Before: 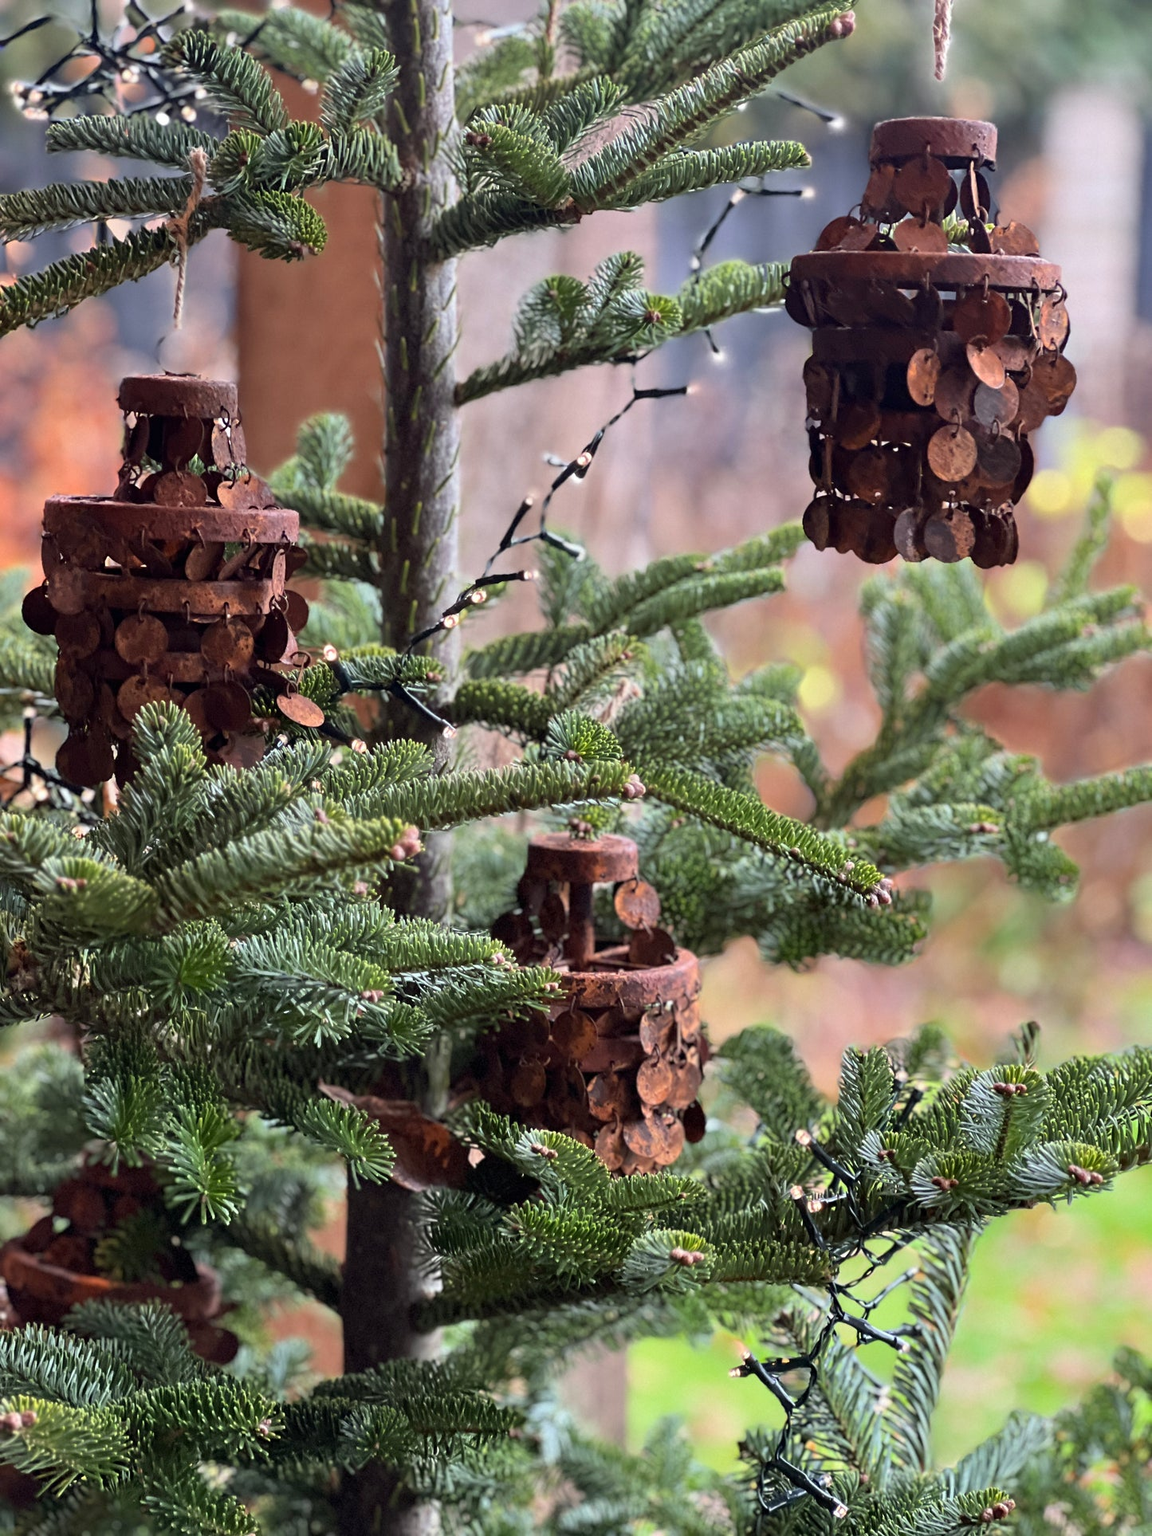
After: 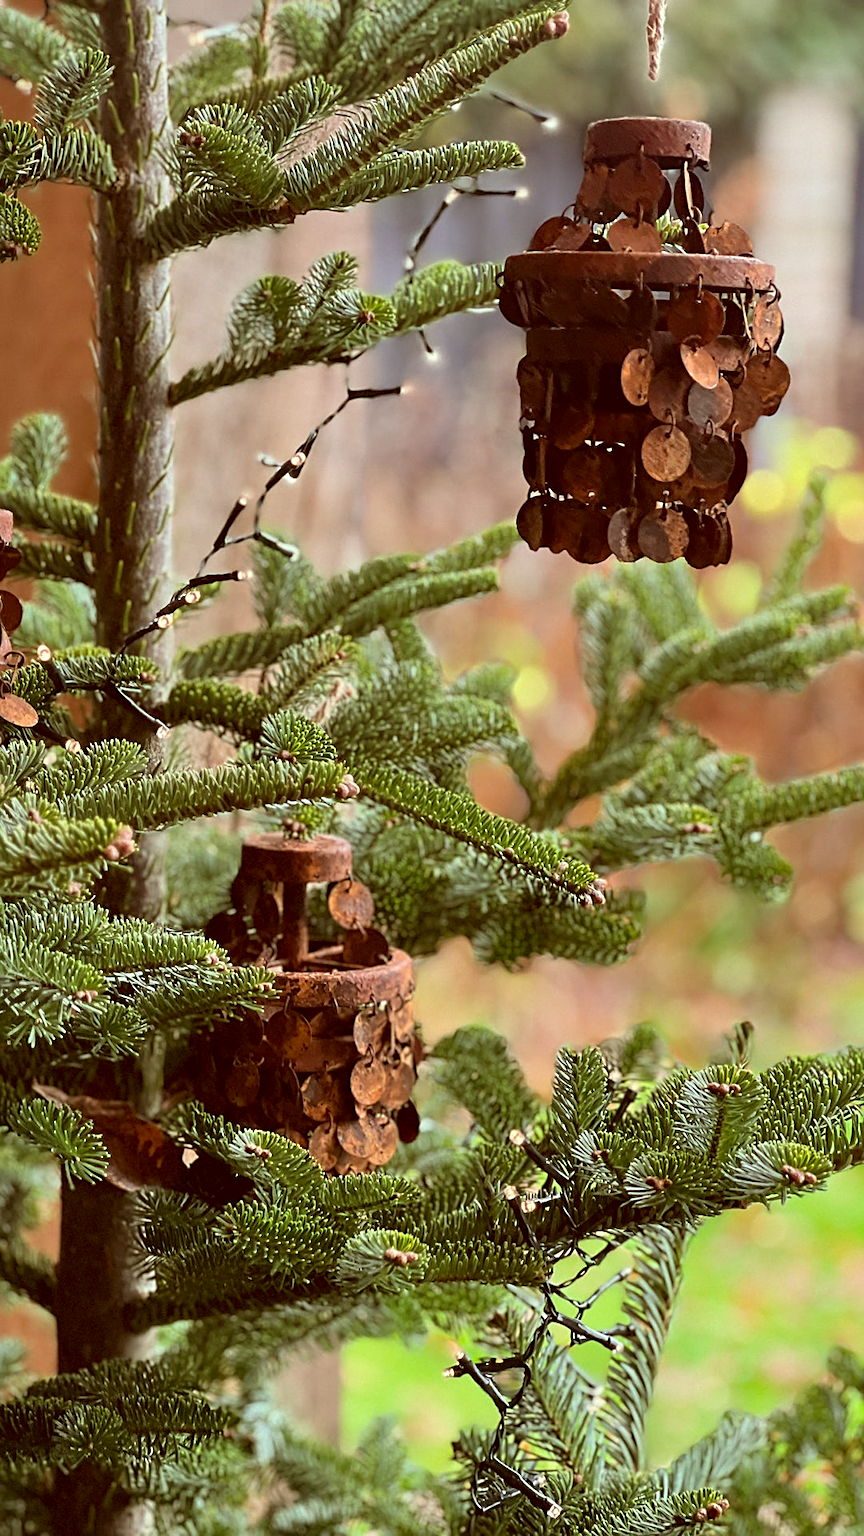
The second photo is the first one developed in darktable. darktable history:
color correction: highlights a* -6.31, highlights b* 9.26, shadows a* 10.74, shadows b* 23.81
sharpen: on, module defaults
crop and rotate: left 24.875%
